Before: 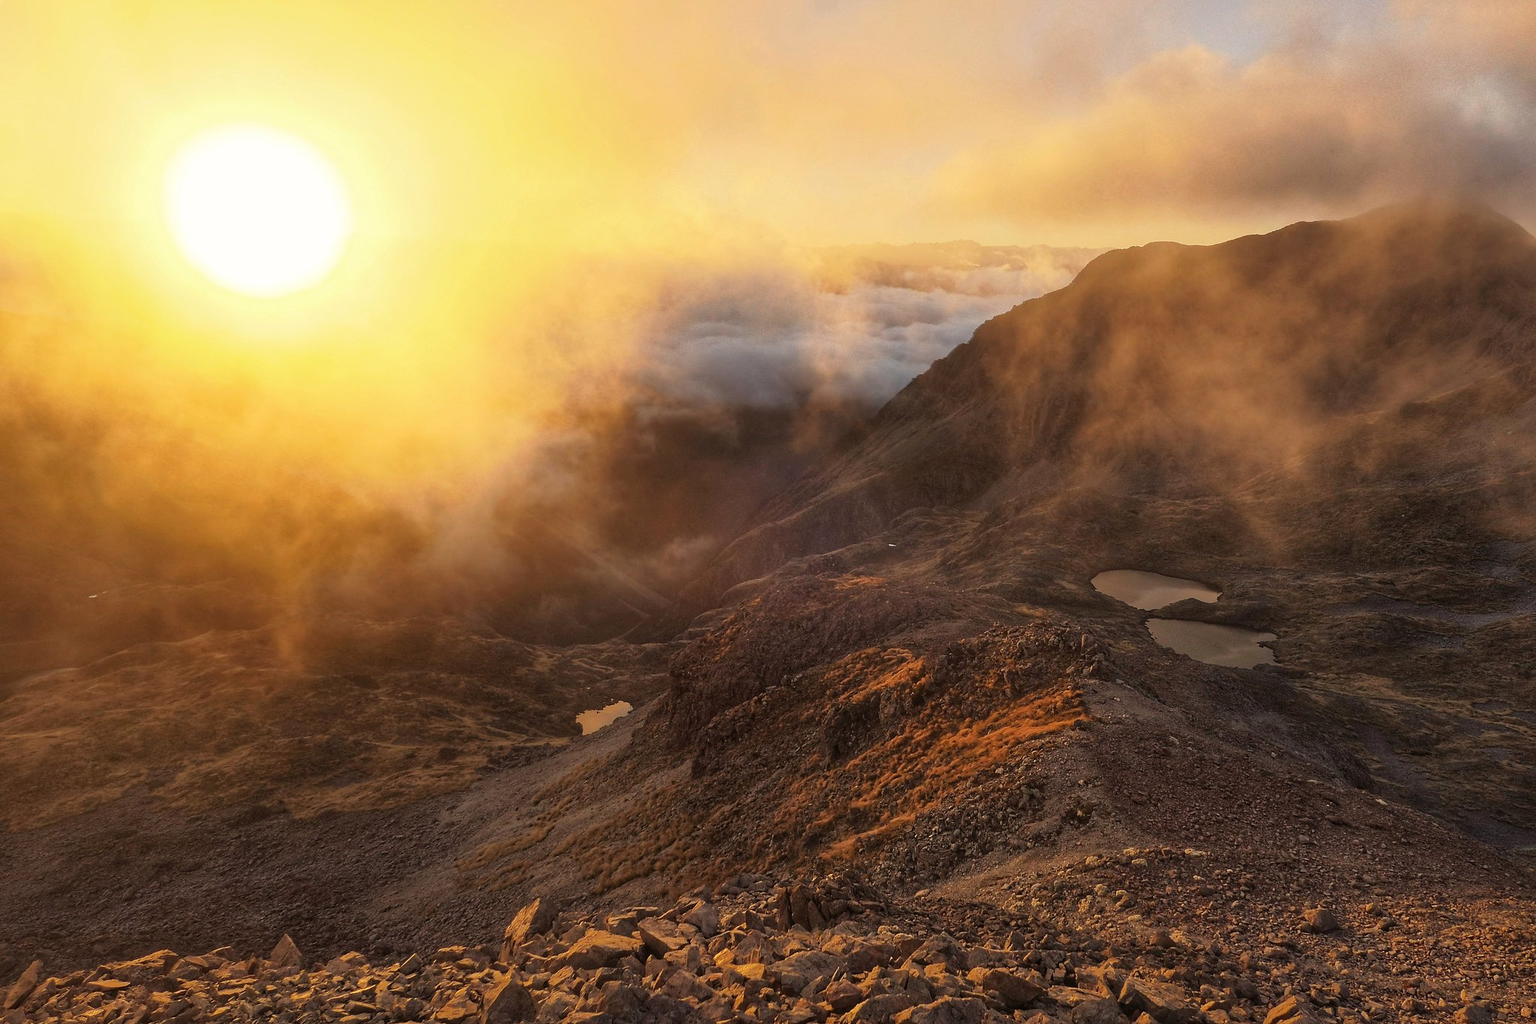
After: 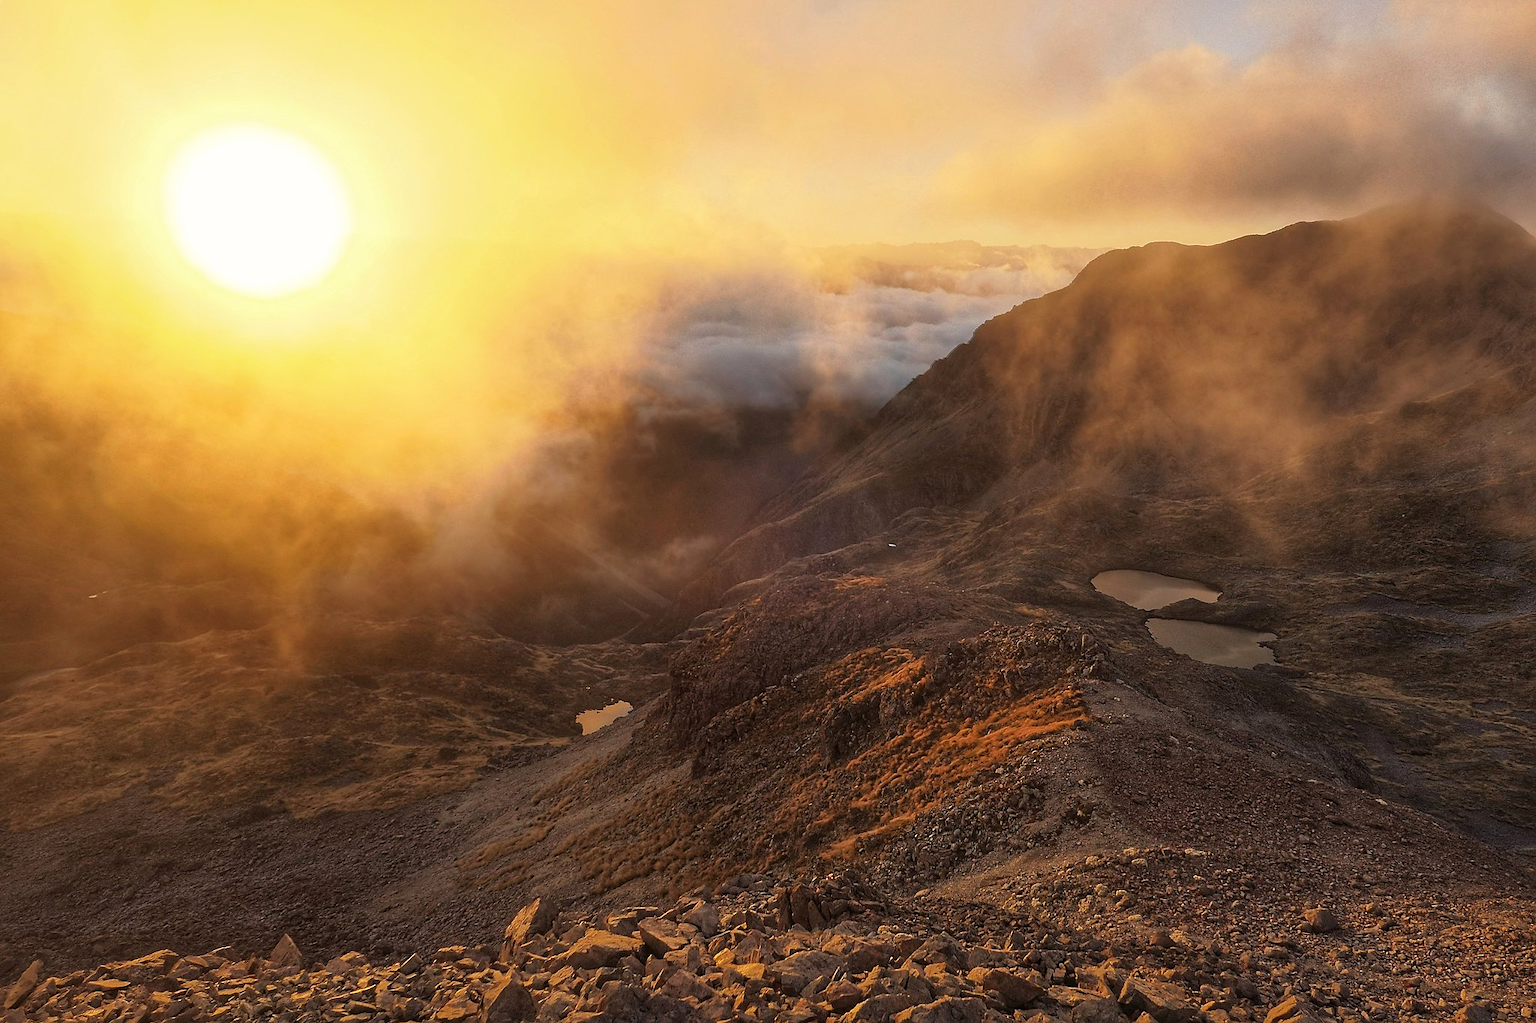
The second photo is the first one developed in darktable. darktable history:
sharpen: radius 1.559, amount 0.373, threshold 1.271
tone equalizer: on, module defaults
